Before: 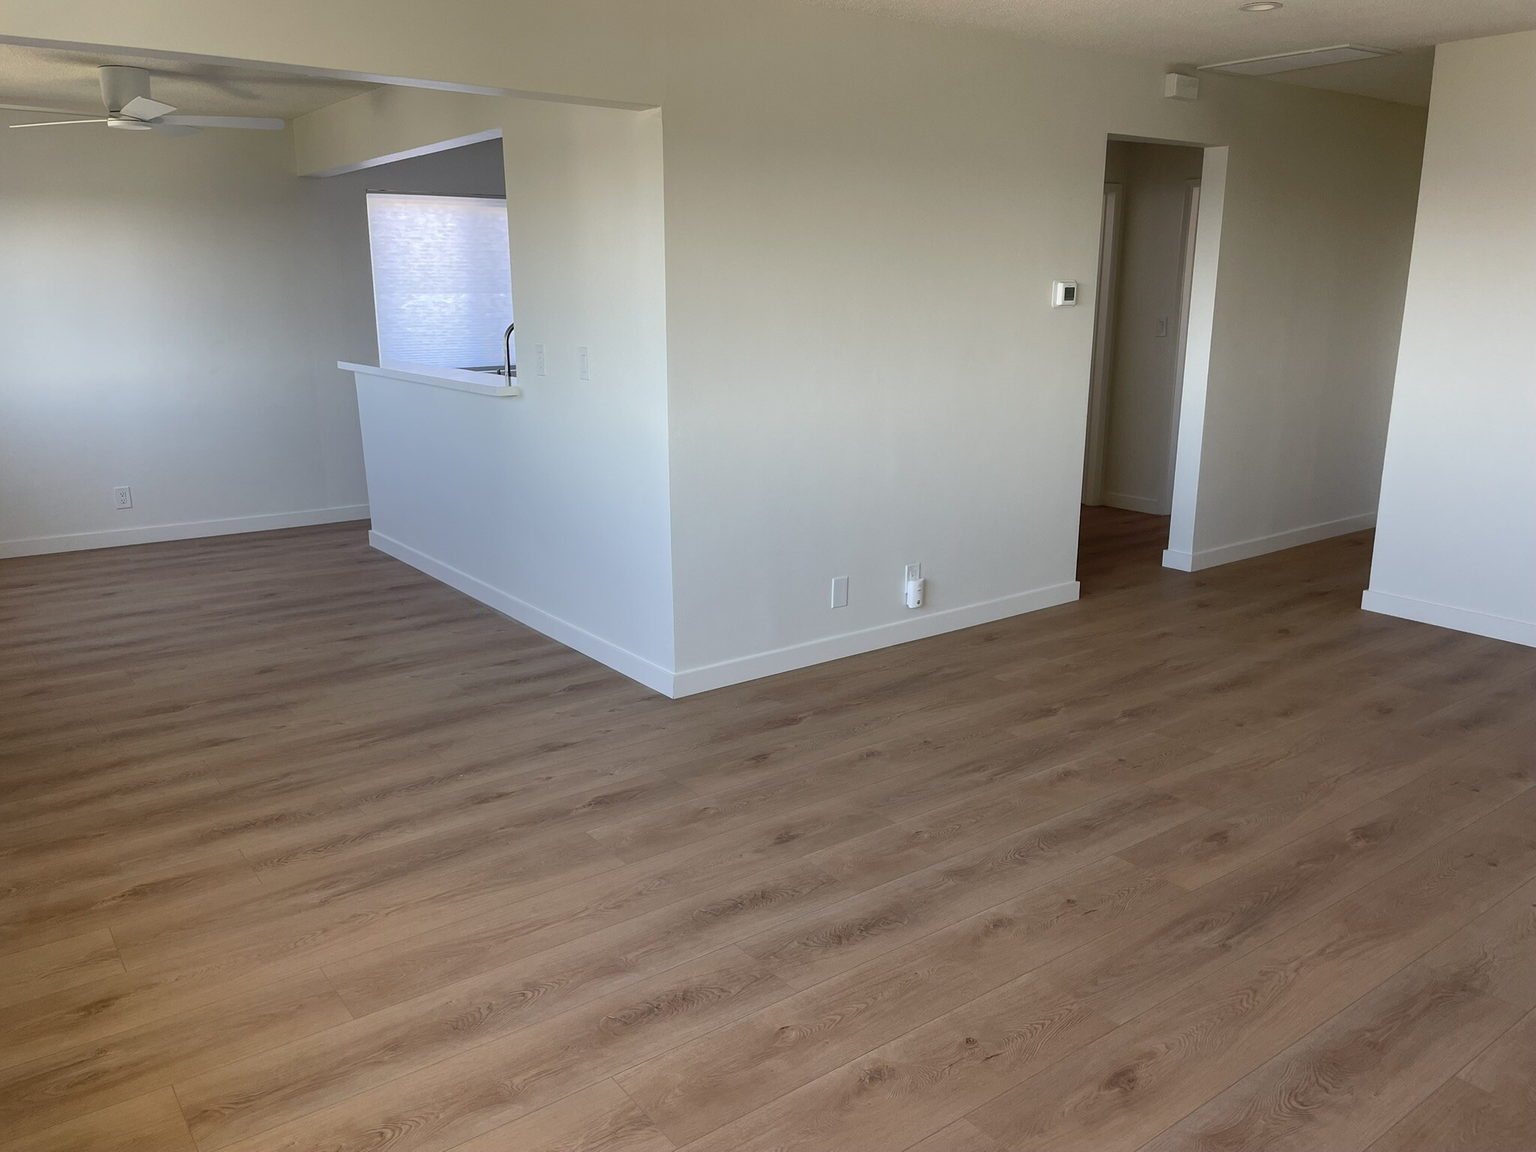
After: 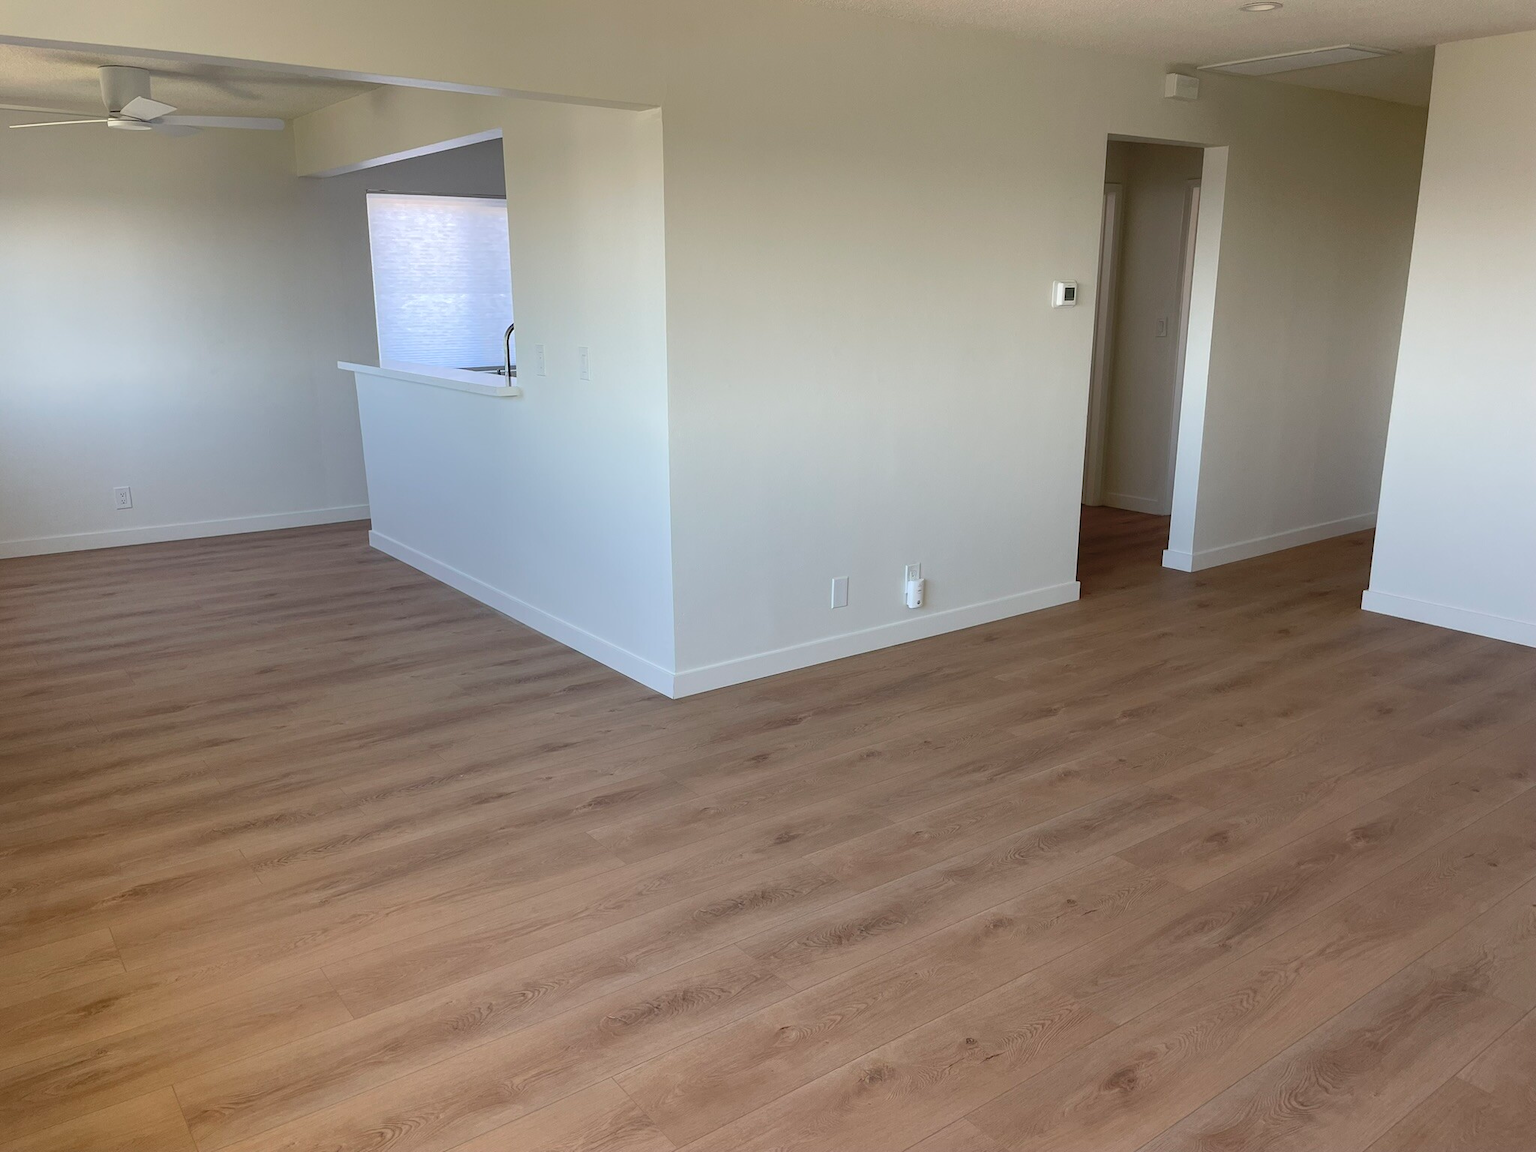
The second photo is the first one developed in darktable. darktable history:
contrast brightness saturation: contrast 0.047, brightness 0.055, saturation 0.007
